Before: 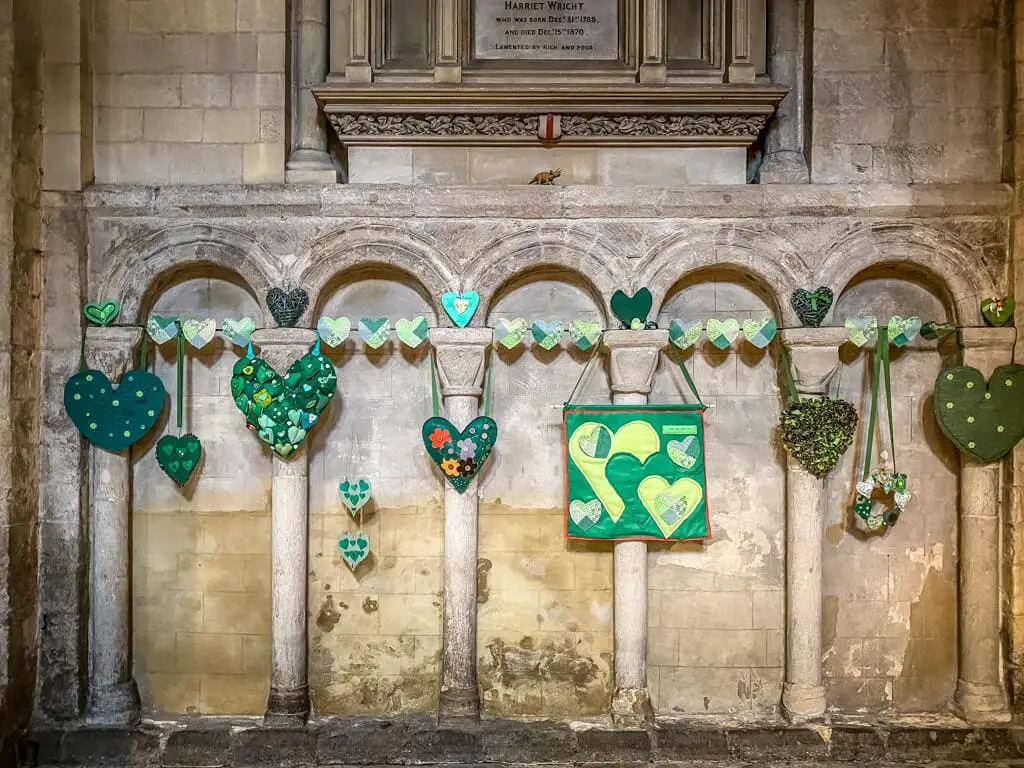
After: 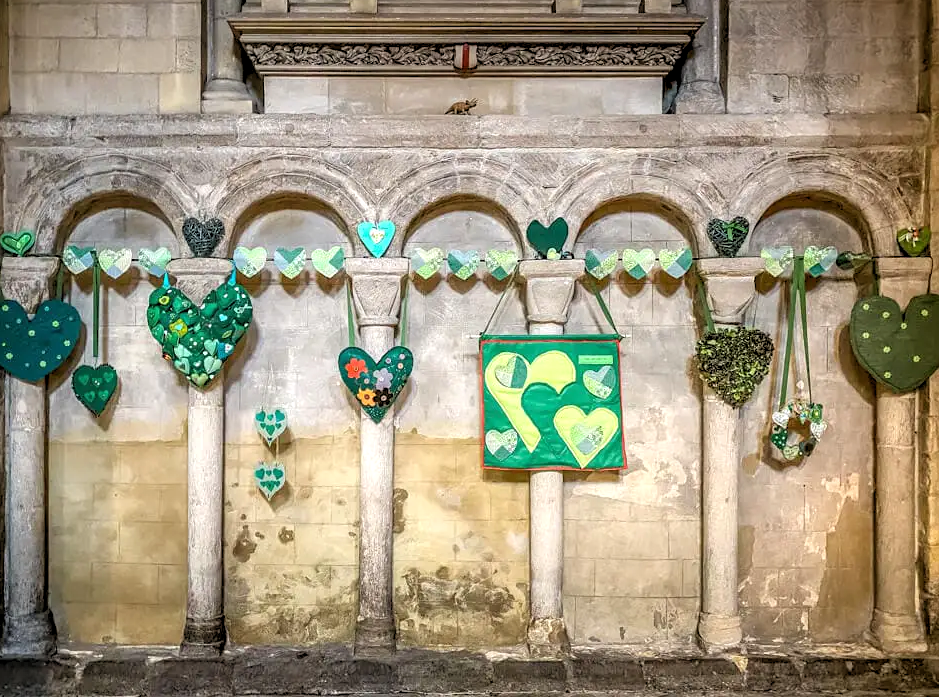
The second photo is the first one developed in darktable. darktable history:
crop and rotate: left 8.262%, top 9.226%
rgb levels: levels [[0.01, 0.419, 0.839], [0, 0.5, 1], [0, 0.5, 1]]
